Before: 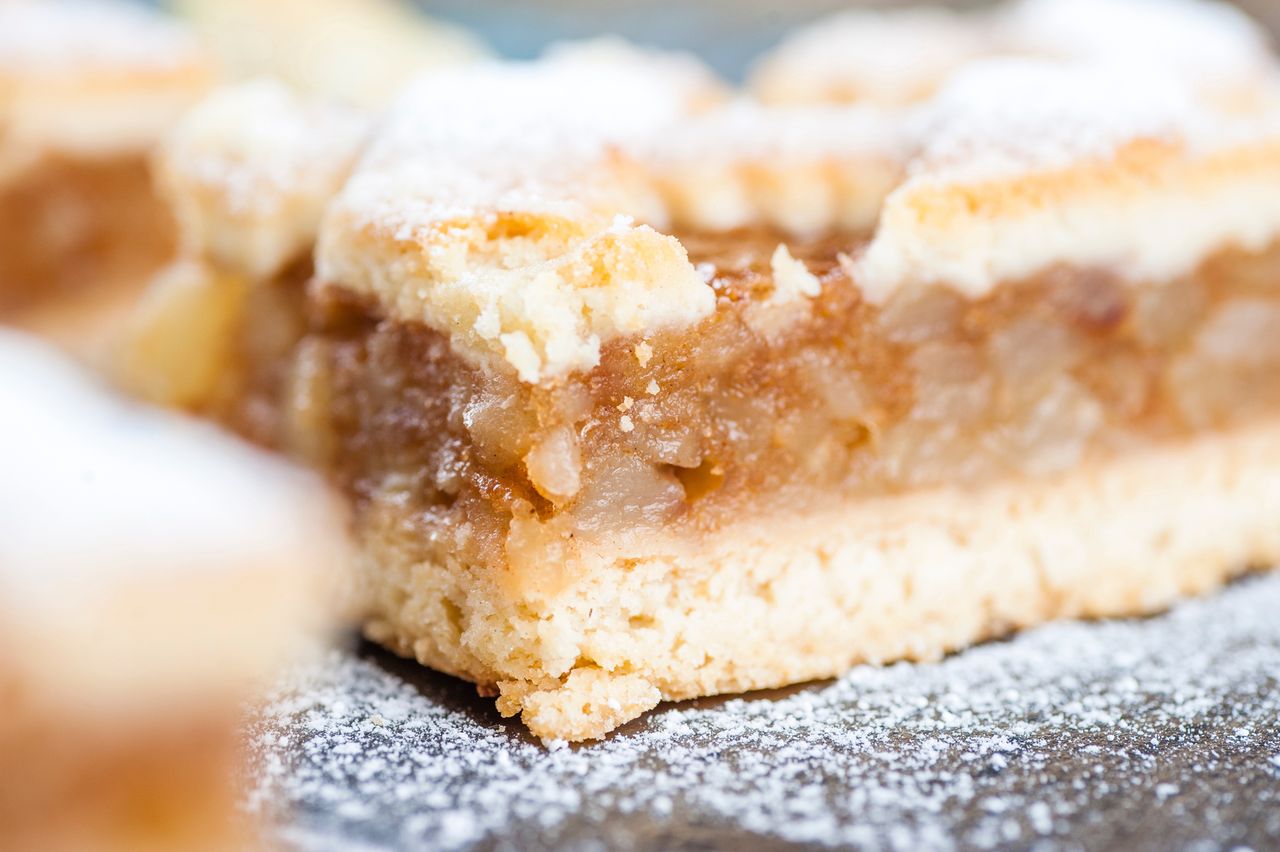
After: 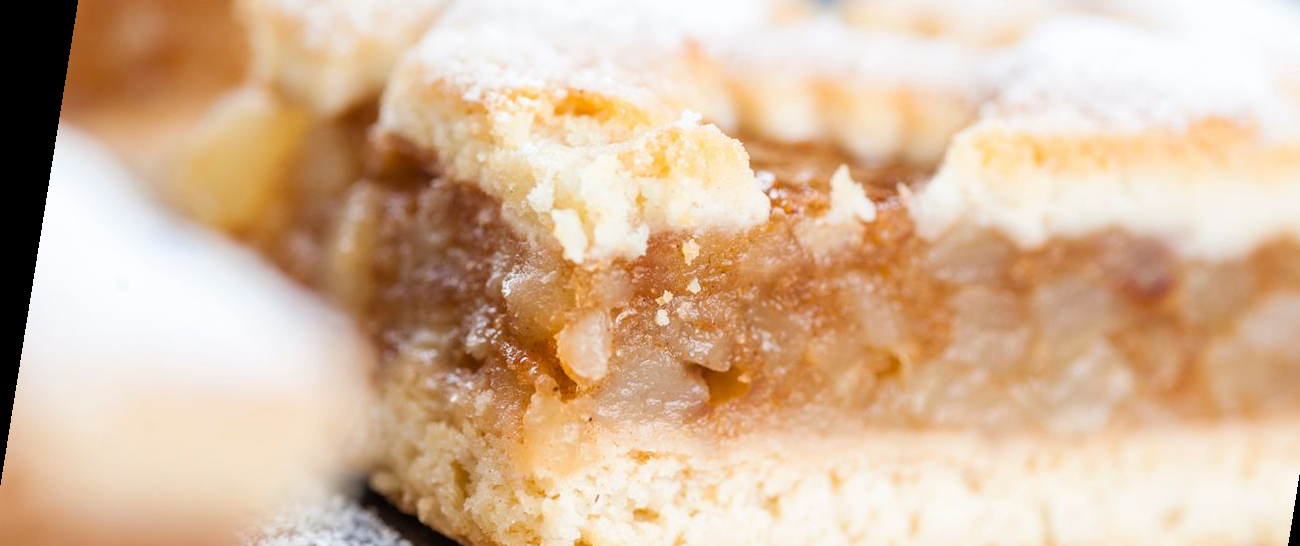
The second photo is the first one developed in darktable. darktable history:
crop: left 1.744%, top 19.225%, right 5.069%, bottom 28.357%
rotate and perspective: rotation 9.12°, automatic cropping off
